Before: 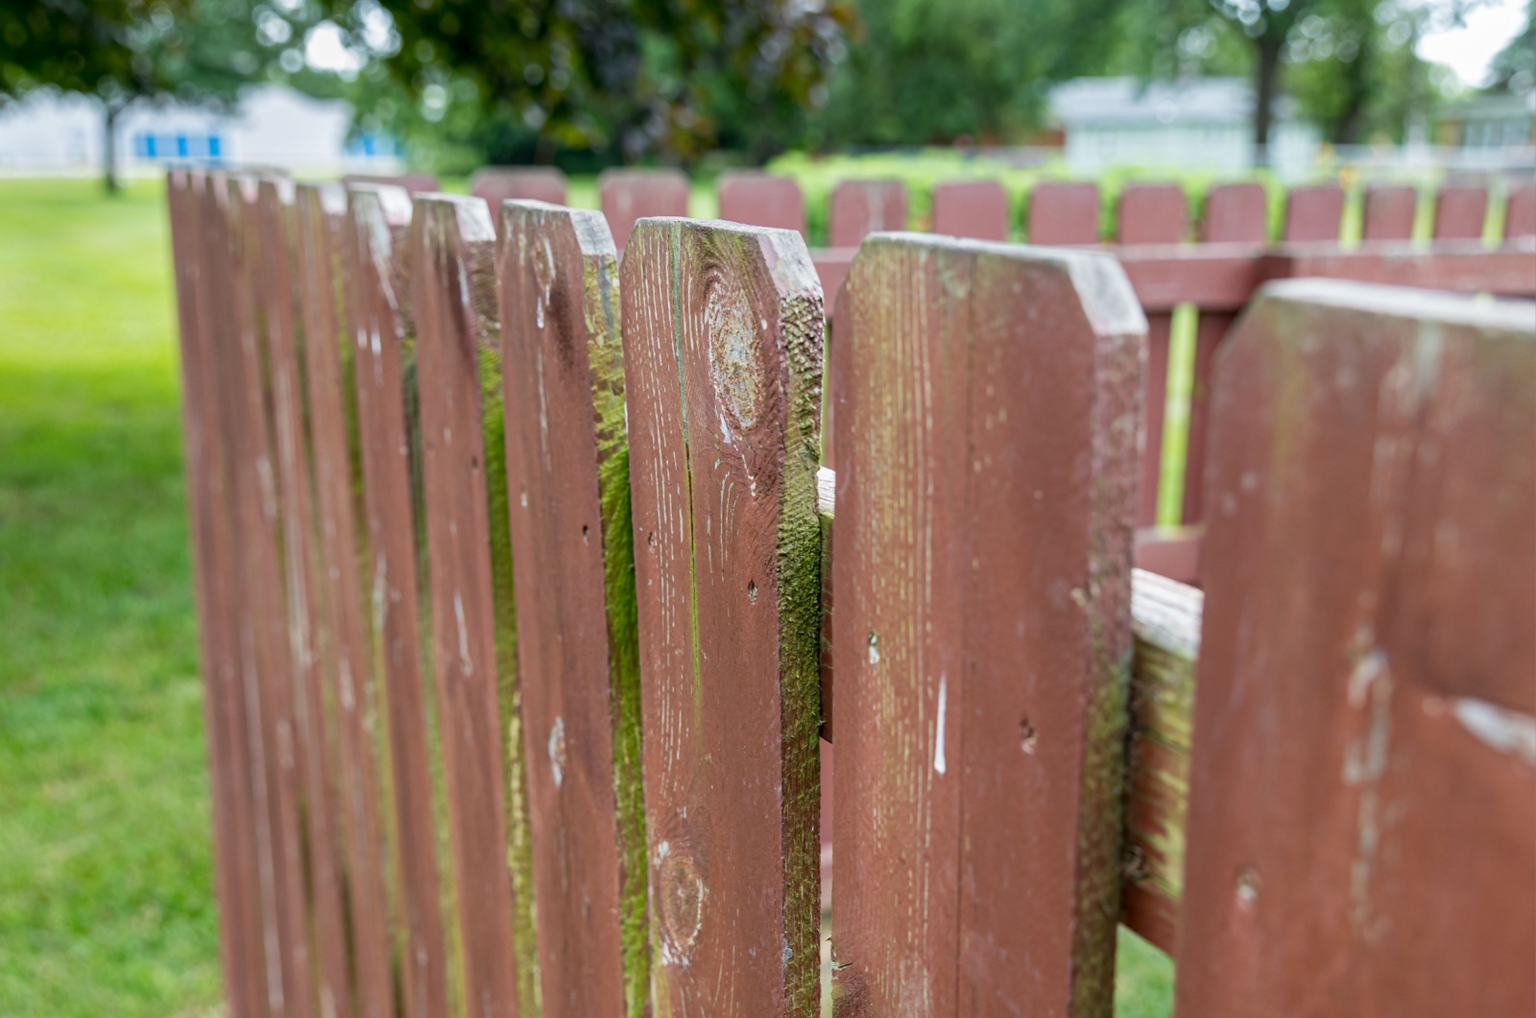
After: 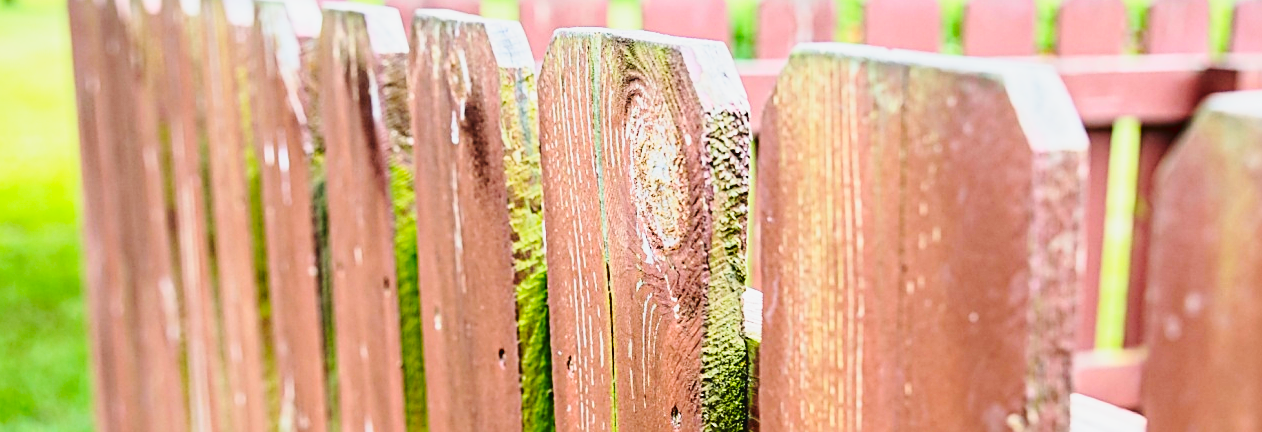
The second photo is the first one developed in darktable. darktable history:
sharpen: on, module defaults
crop: left 6.775%, top 18.716%, right 14.307%, bottom 40.5%
tone curve: curves: ch0 [(0, 0.031) (0.139, 0.084) (0.311, 0.278) (0.495, 0.544) (0.718, 0.816) (0.841, 0.909) (1, 0.967)]; ch1 [(0, 0) (0.272, 0.249) (0.388, 0.385) (0.469, 0.456) (0.495, 0.497) (0.538, 0.545) (0.578, 0.595) (0.707, 0.778) (1, 1)]; ch2 [(0, 0) (0.125, 0.089) (0.353, 0.329) (0.443, 0.408) (0.502, 0.499) (0.557, 0.531) (0.608, 0.631) (1, 1)], color space Lab, linked channels, preserve colors none
haze removal: compatibility mode true, adaptive false
base curve: curves: ch0 [(0, 0) (0.028, 0.03) (0.121, 0.232) (0.46, 0.748) (0.859, 0.968) (1, 1)], preserve colors none
